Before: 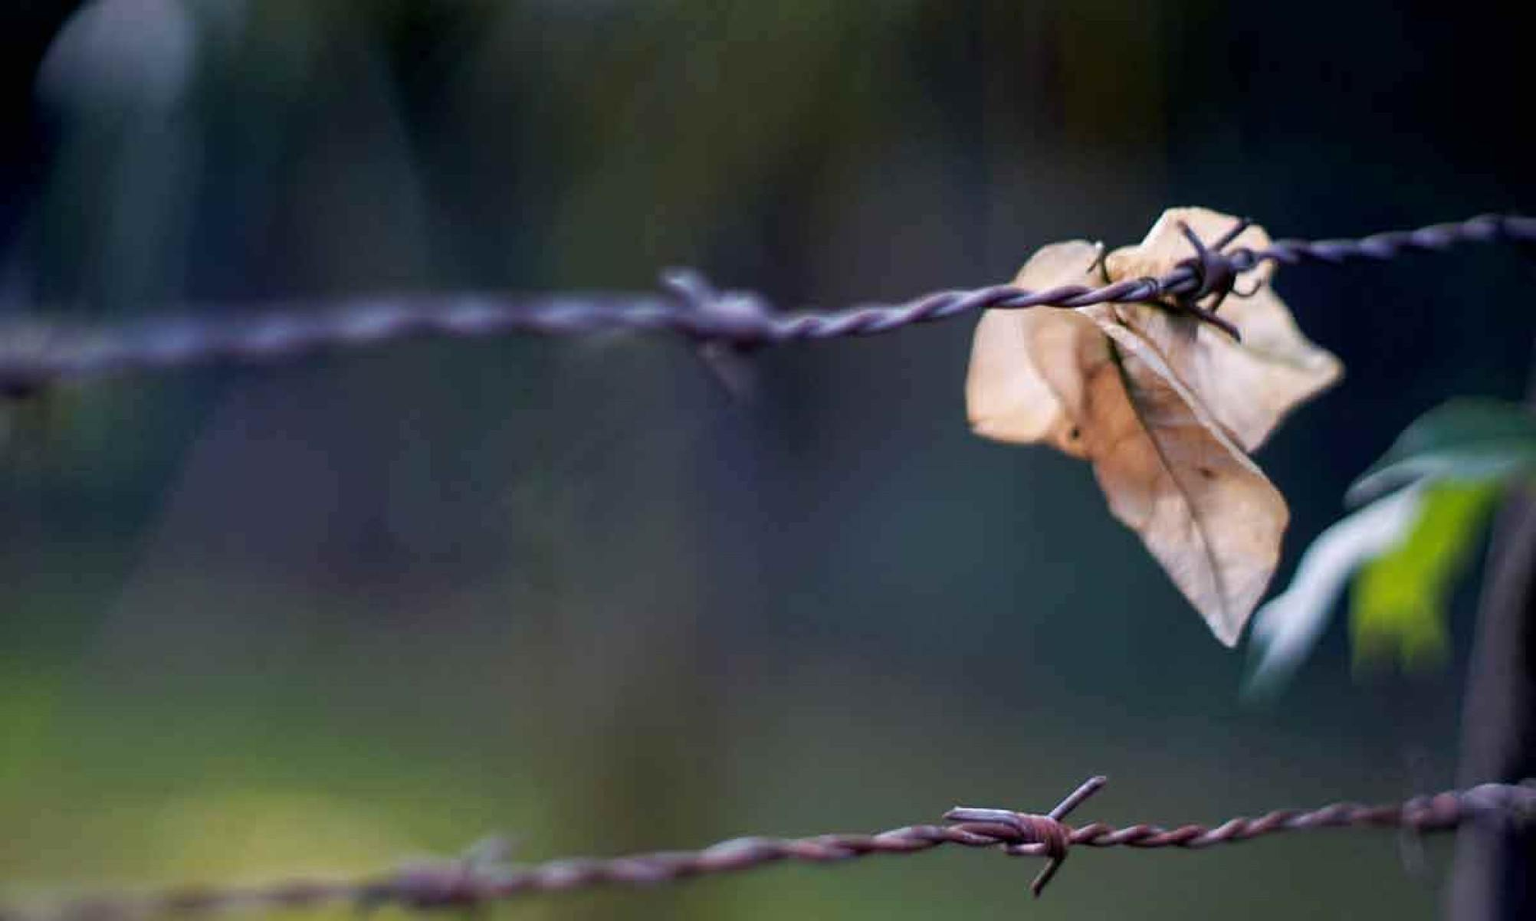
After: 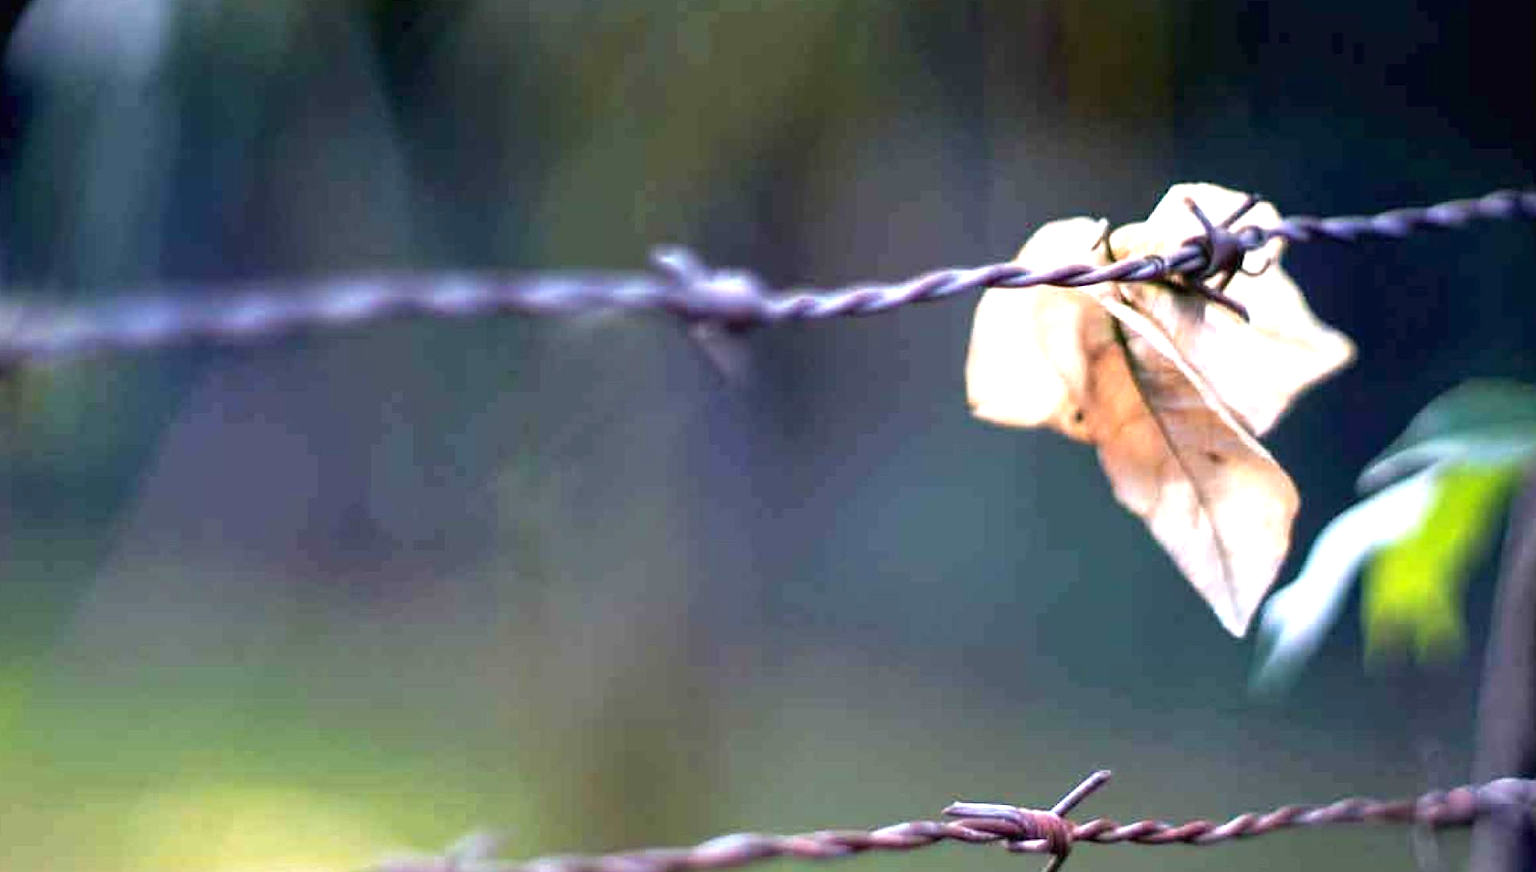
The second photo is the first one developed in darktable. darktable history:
crop: left 1.964%, top 3.251%, right 1.122%, bottom 4.933%
exposure: black level correction 0, exposure 1.35 EV, compensate exposure bias true, compensate highlight preservation false
white balance: emerald 1
